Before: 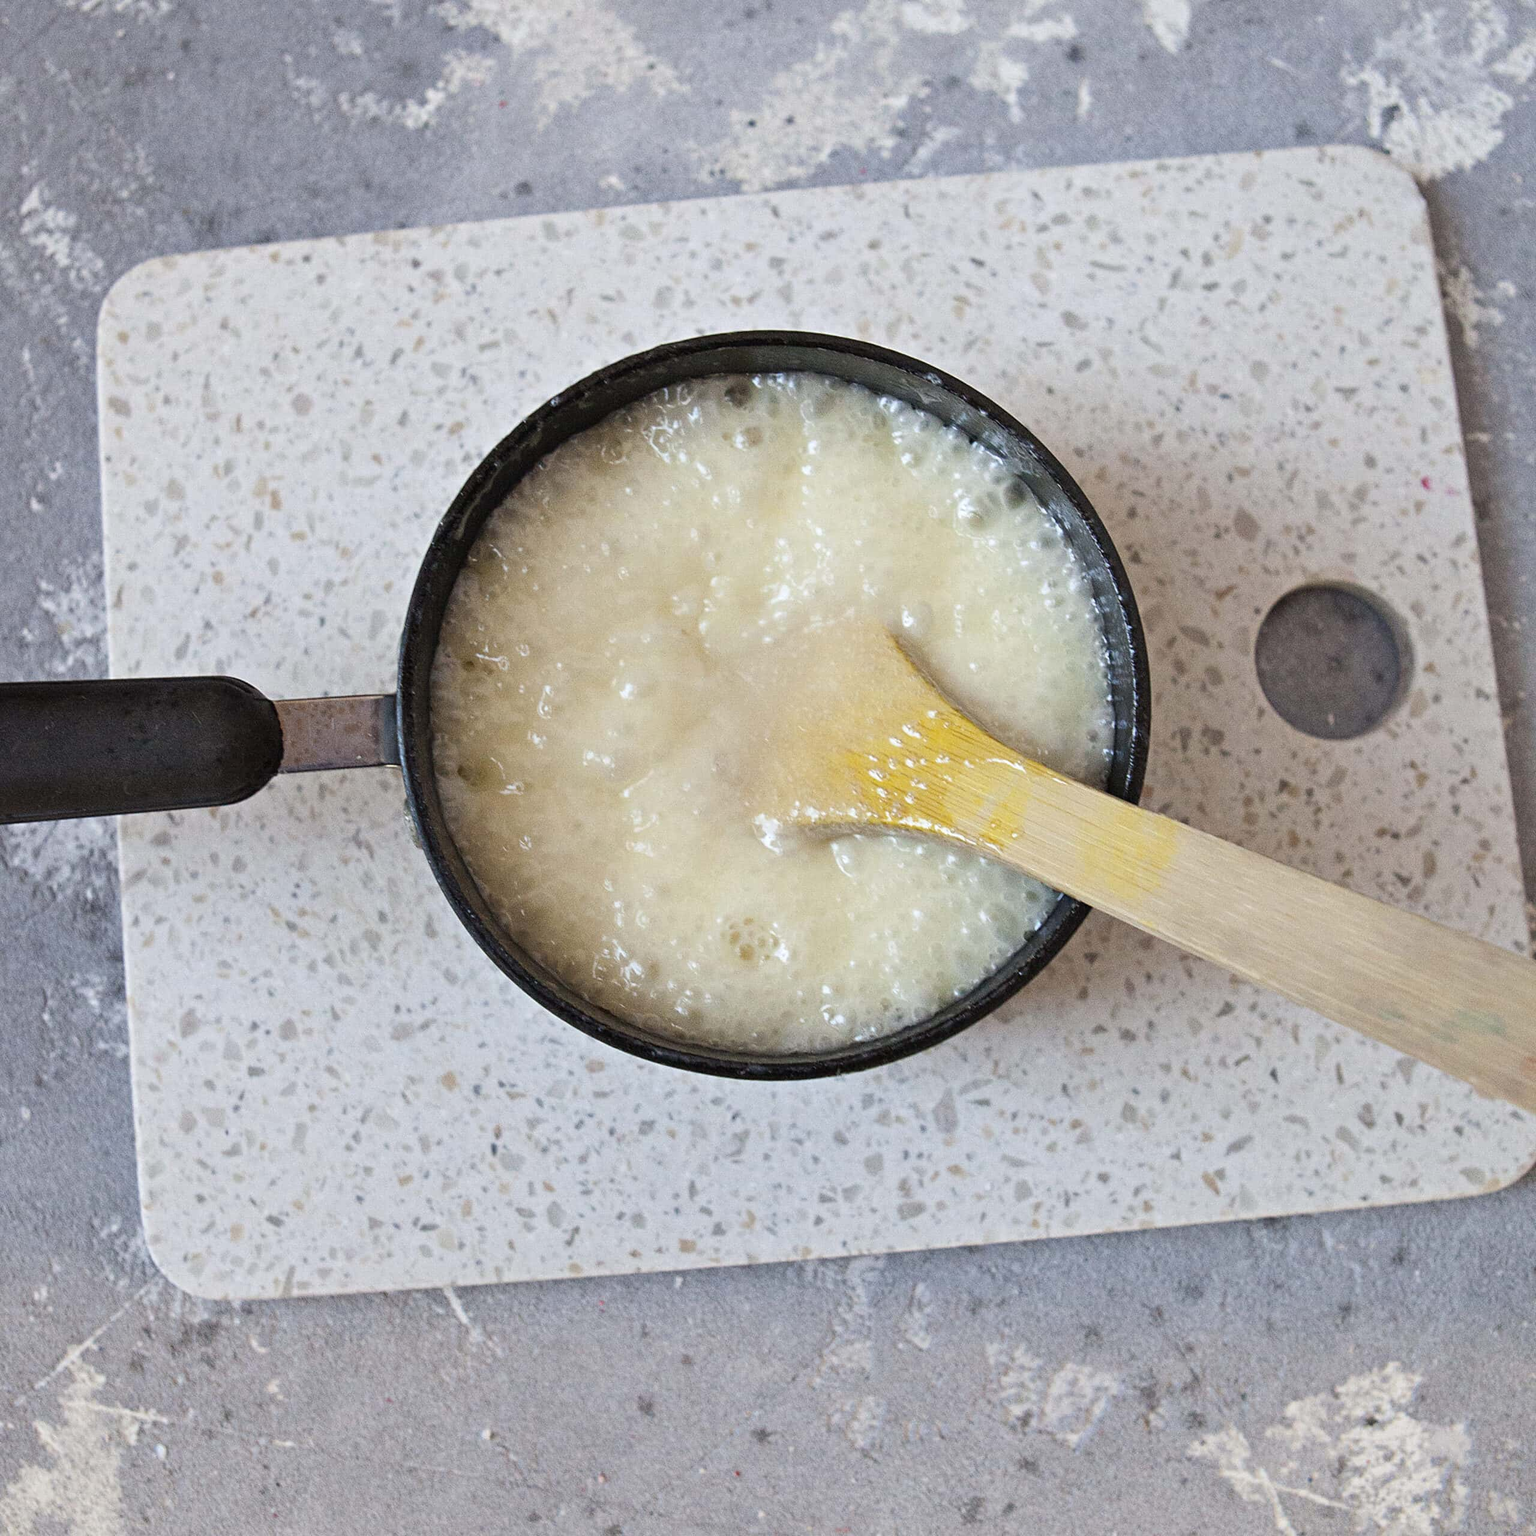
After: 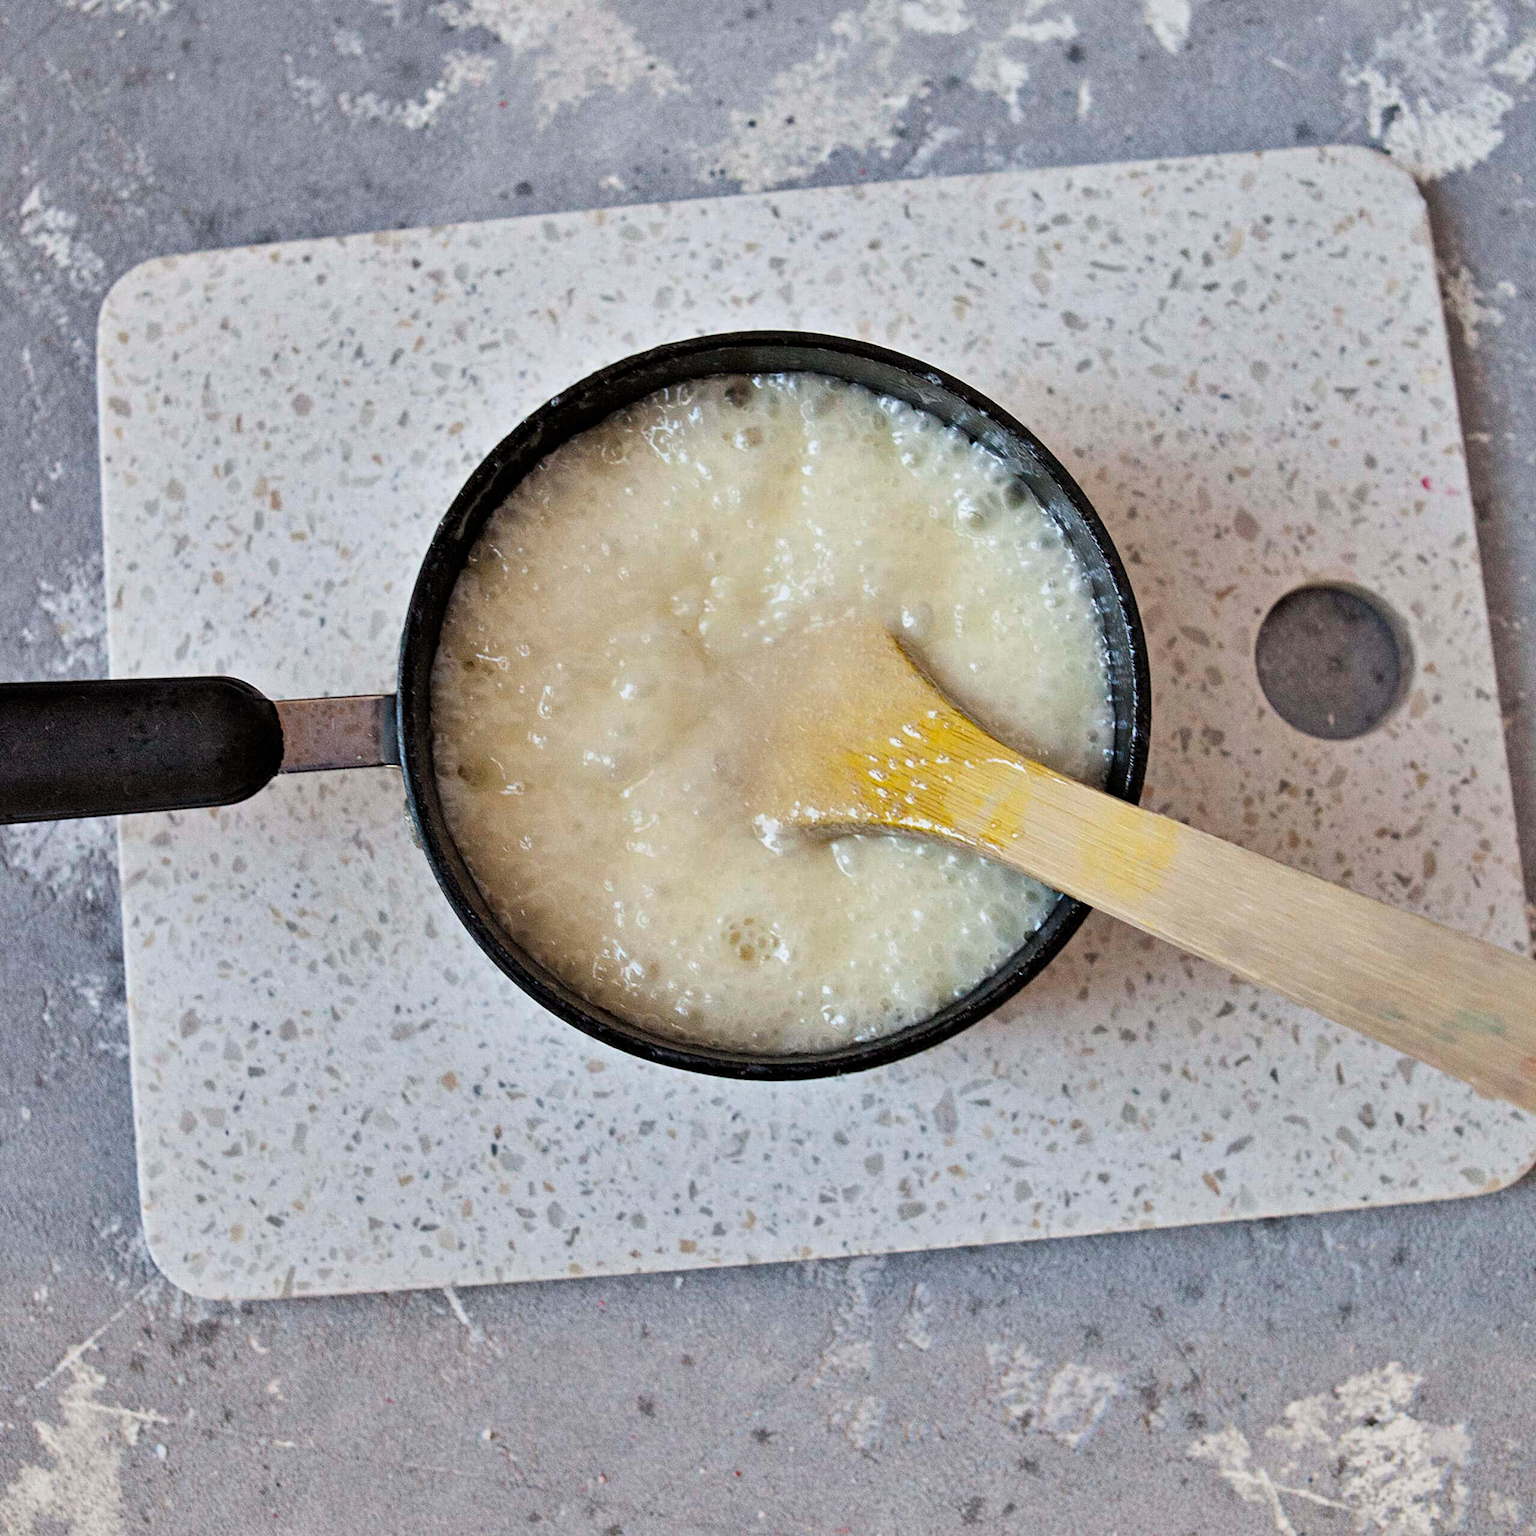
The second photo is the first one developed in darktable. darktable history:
filmic rgb: black relative exposure -12.08 EV, white relative exposure 2.81 EV, target black luminance 0%, hardness 8.09, latitude 70.63%, contrast 1.139, highlights saturation mix 10.89%, shadows ↔ highlights balance -0.39%
shadows and highlights: low approximation 0.01, soften with gaussian
